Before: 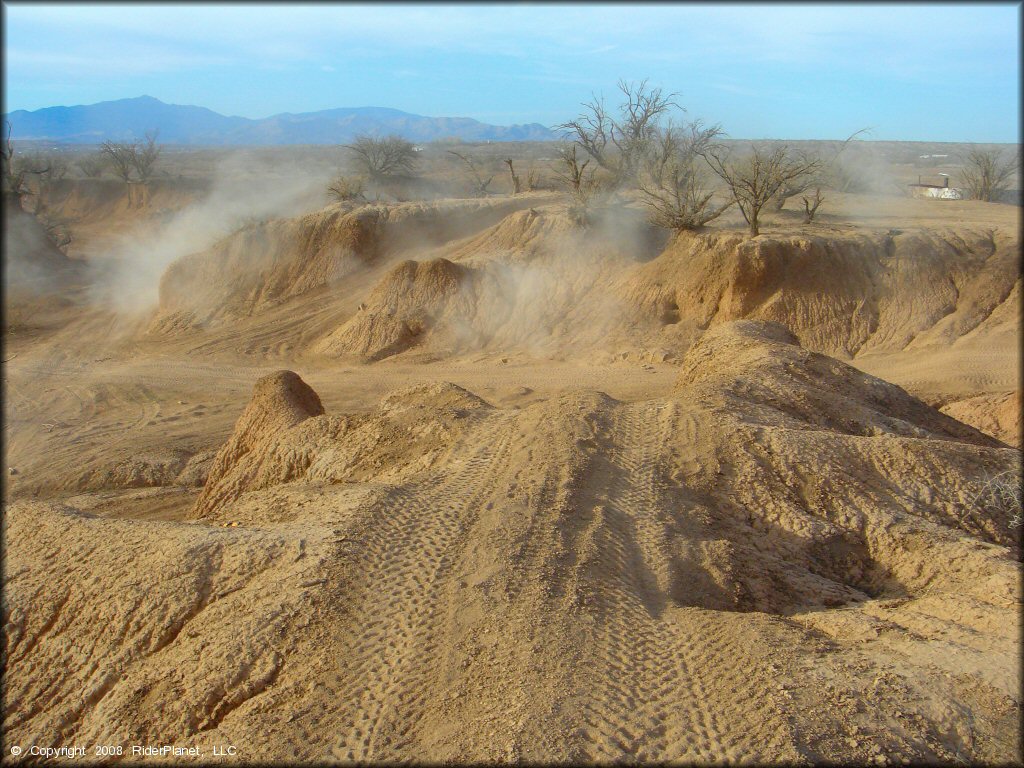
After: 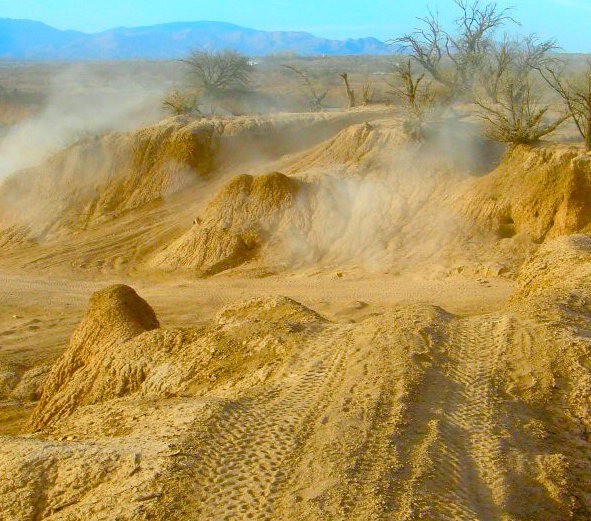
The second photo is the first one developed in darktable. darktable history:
color balance rgb: shadows lift › chroma 0.748%, shadows lift › hue 112.17°, global offset › luminance -0.34%, global offset › chroma 0.117%, global offset › hue 164.82°, linear chroma grading › global chroma 42.439%, perceptual saturation grading › global saturation 20%, perceptual saturation grading › highlights -49.689%, perceptual saturation grading › shadows 24.821%, global vibrance 30.389%
crop: left 16.2%, top 11.301%, right 26.065%, bottom 20.802%
exposure: exposure 0.298 EV, compensate highlight preservation false
